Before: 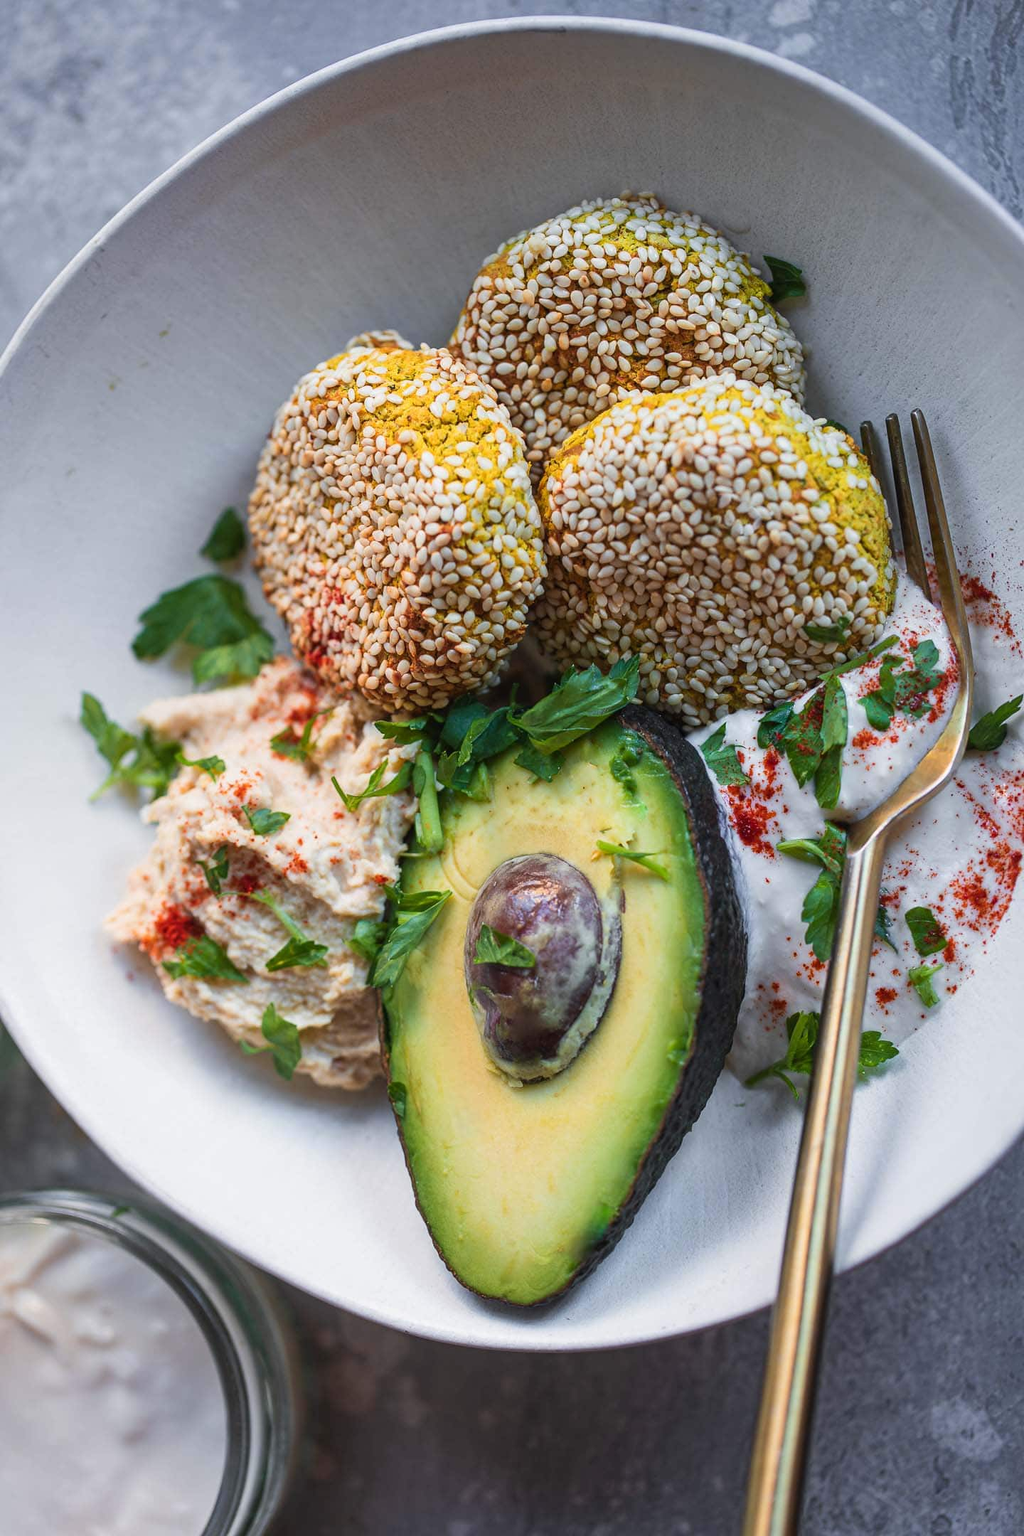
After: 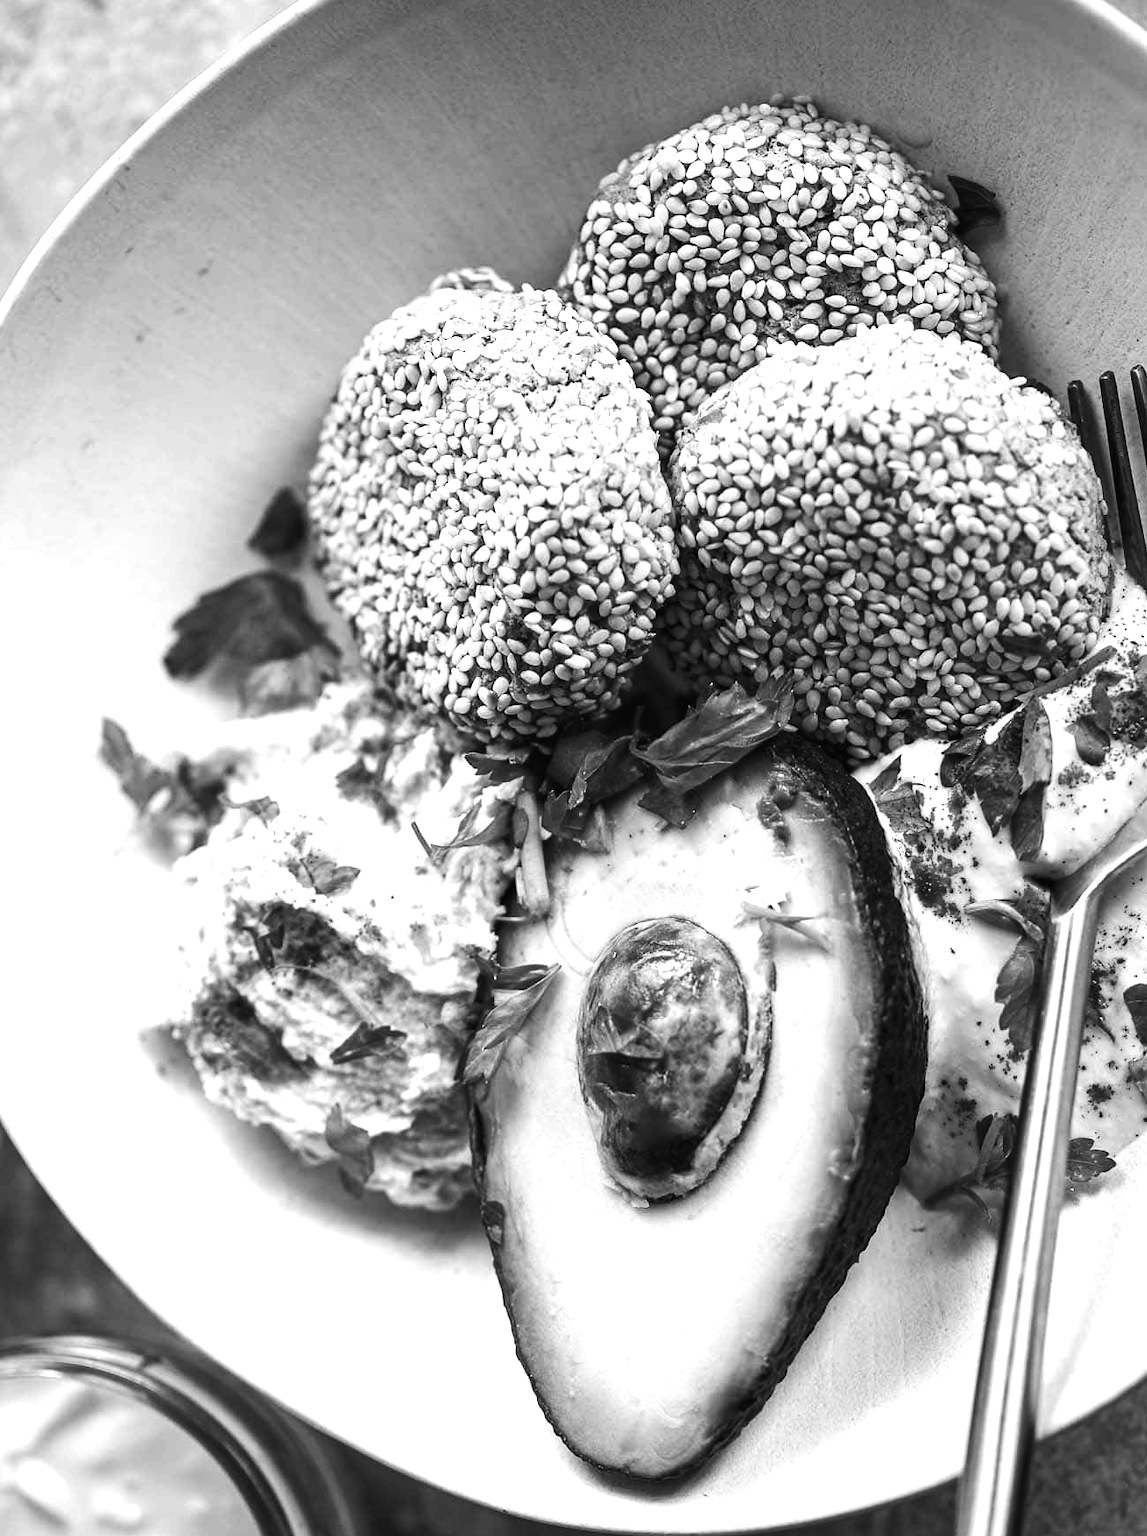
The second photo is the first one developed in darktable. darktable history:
crop: top 7.49%, right 9.717%, bottom 11.943%
monochrome: on, module defaults
tone equalizer: -8 EV -1.08 EV, -7 EV -1.01 EV, -6 EV -0.867 EV, -5 EV -0.578 EV, -3 EV 0.578 EV, -2 EV 0.867 EV, -1 EV 1.01 EV, +0 EV 1.08 EV, edges refinement/feathering 500, mask exposure compensation -1.57 EV, preserve details no
